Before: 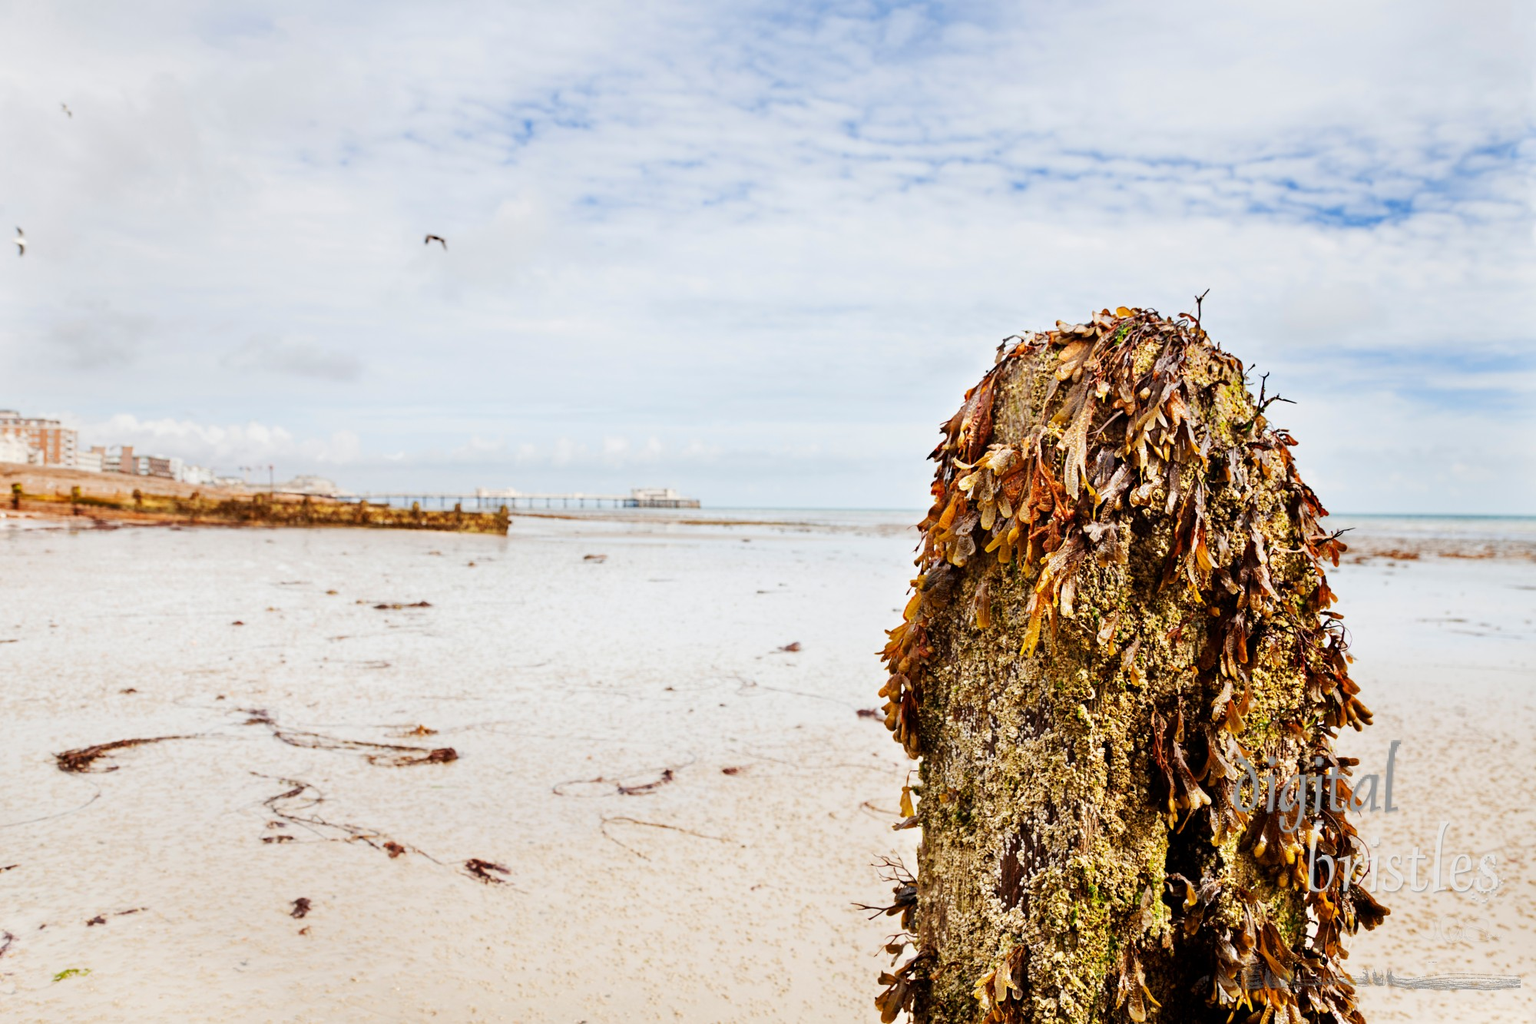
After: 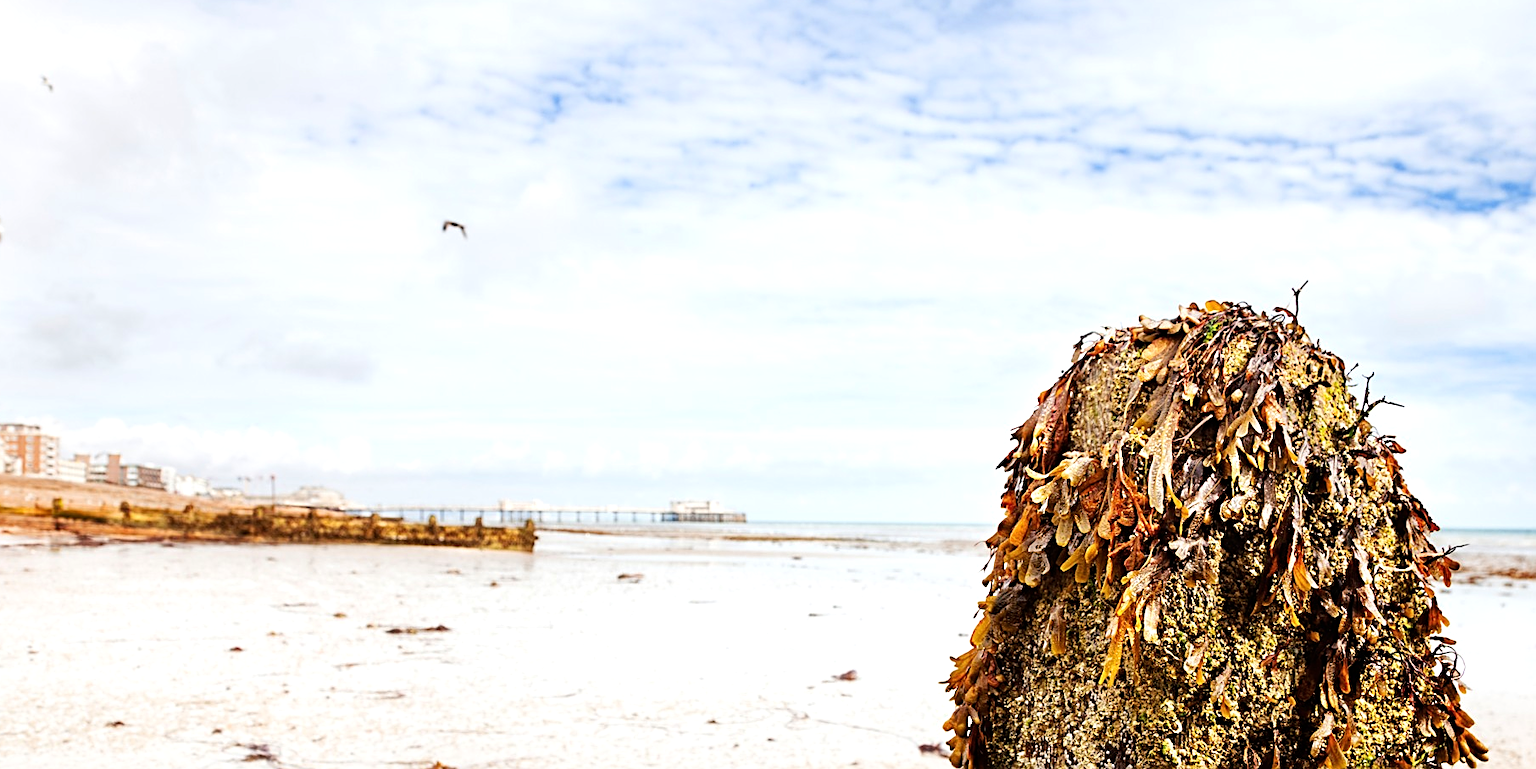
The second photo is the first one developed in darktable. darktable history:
exposure: exposure -0.335 EV, compensate highlight preservation false
crop: left 1.561%, top 3.432%, right 7.759%, bottom 28.408%
tone equalizer: -8 EV -0.715 EV, -7 EV -0.739 EV, -6 EV -0.586 EV, -5 EV -0.373 EV, -3 EV 0.383 EV, -2 EV 0.6 EV, -1 EV 0.695 EV, +0 EV 0.726 EV, mask exposure compensation -0.506 EV
sharpen: on, module defaults
